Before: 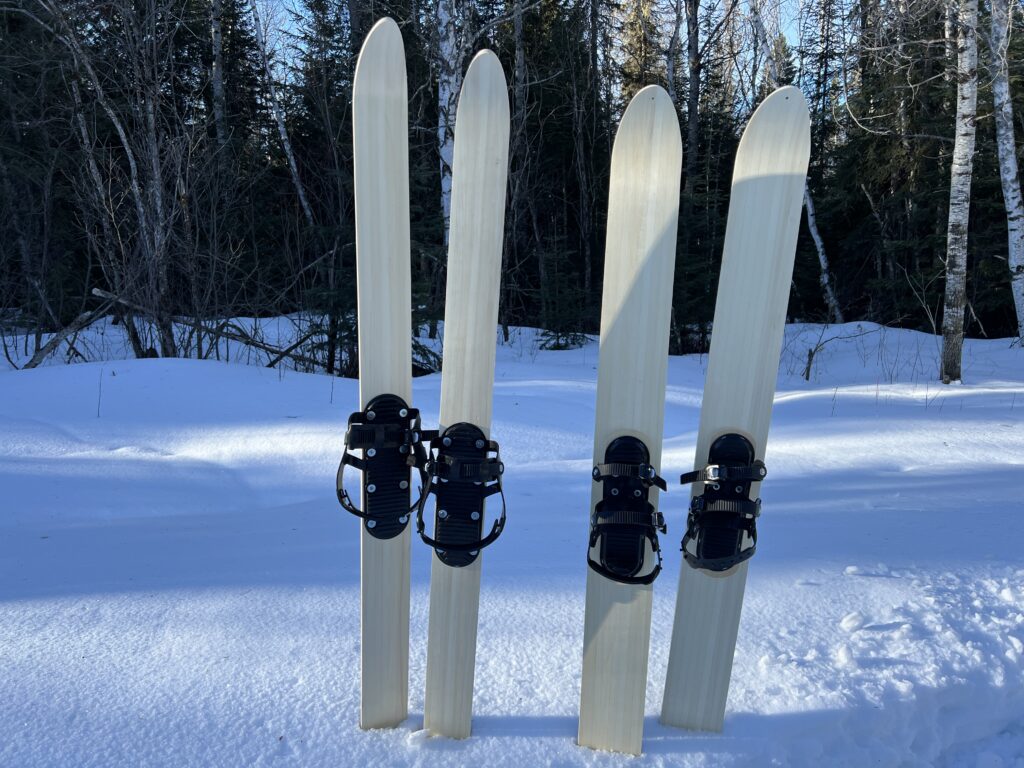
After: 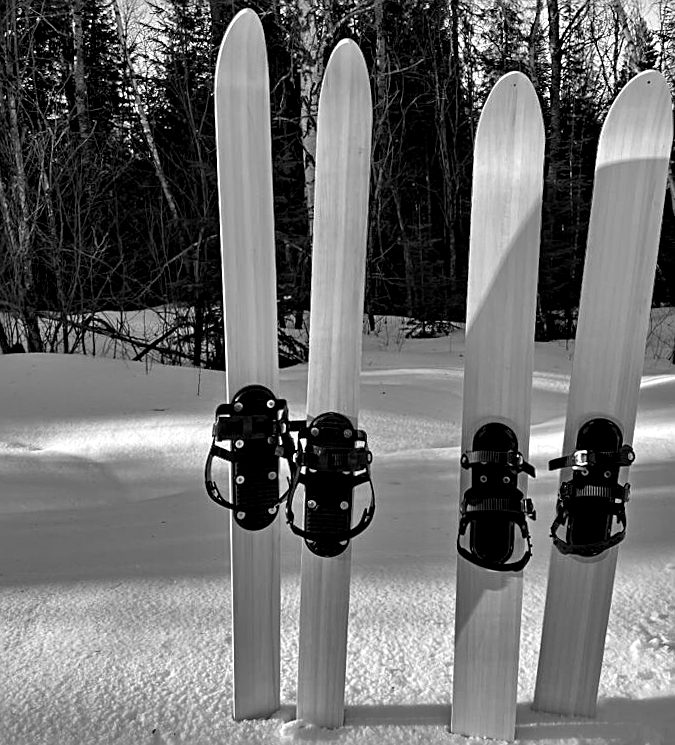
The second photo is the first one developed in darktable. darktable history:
local contrast: mode bilateral grid, contrast 20, coarseness 50, detail 120%, midtone range 0.2
monochrome: a -4.13, b 5.16, size 1
rotate and perspective: rotation -1°, crop left 0.011, crop right 0.989, crop top 0.025, crop bottom 0.975
exposure: exposure -0.116 EV, compensate exposure bias true, compensate highlight preservation false
crop and rotate: left 12.673%, right 20.66%
sharpen: on, module defaults
white balance: red 0.924, blue 1.095
contrast equalizer: y [[0.601, 0.6, 0.598, 0.598, 0.6, 0.601], [0.5 ×6], [0.5 ×6], [0 ×6], [0 ×6]]
